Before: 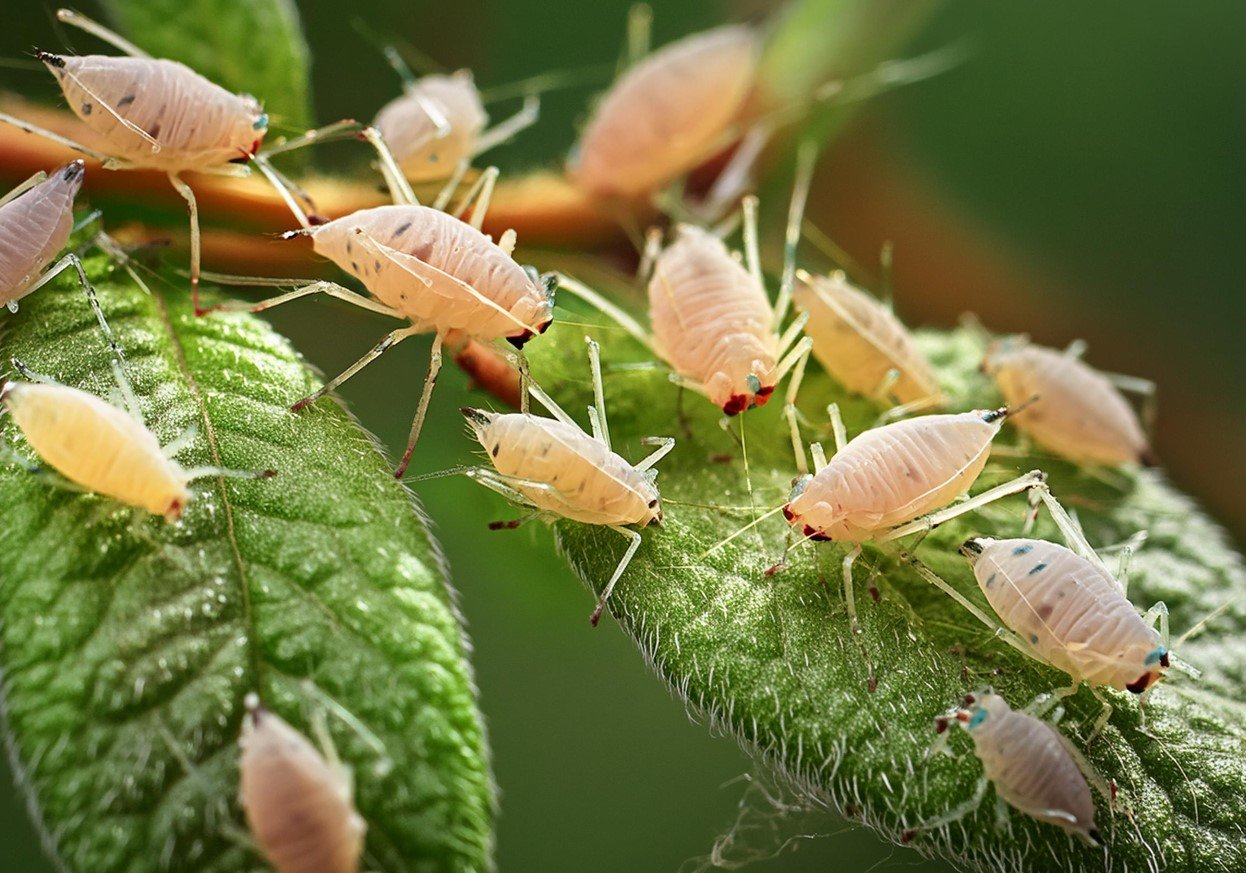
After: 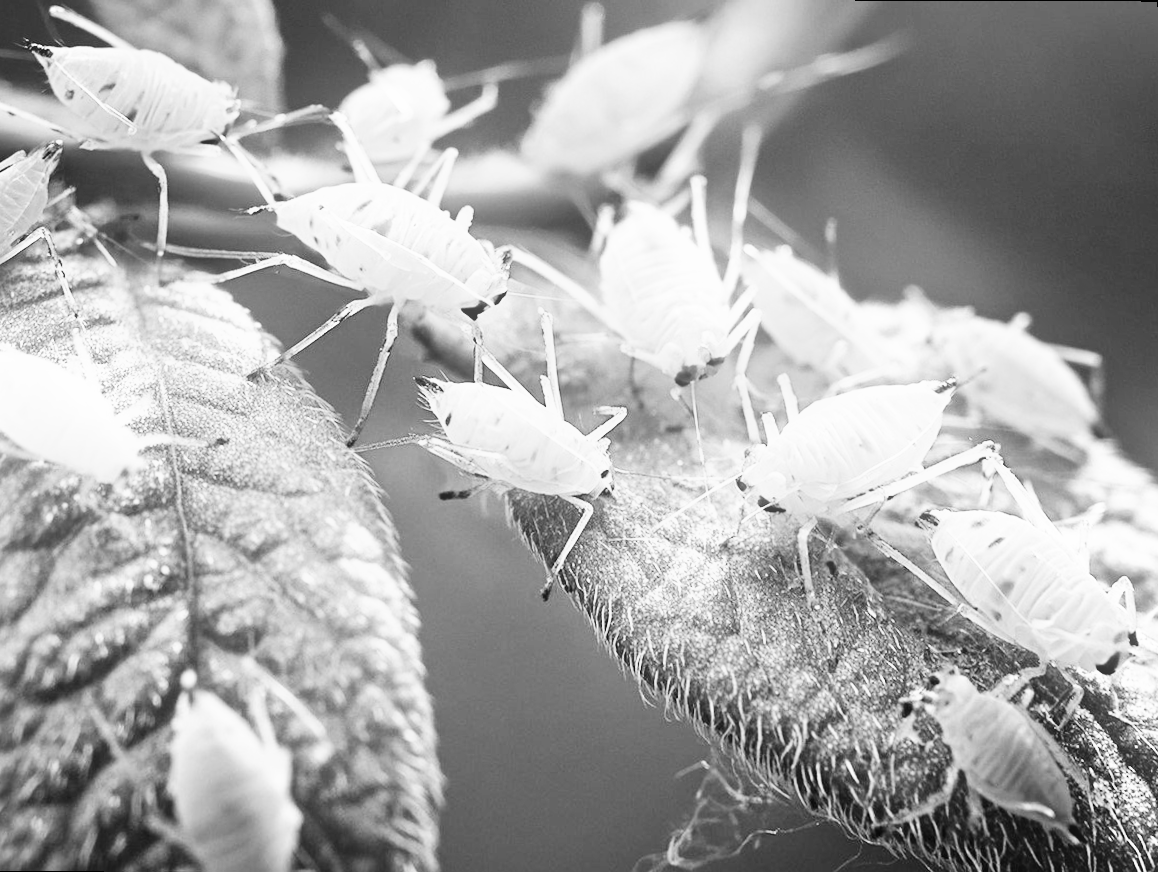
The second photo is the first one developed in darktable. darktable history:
bloom: size 13.65%, threshold 98.39%, strength 4.82%
base curve: curves: ch0 [(0, 0) (0.007, 0.004) (0.027, 0.03) (0.046, 0.07) (0.207, 0.54) (0.442, 0.872) (0.673, 0.972) (1, 1)], preserve colors none
rotate and perspective: rotation 0.215°, lens shift (vertical) -0.139, crop left 0.069, crop right 0.939, crop top 0.002, crop bottom 0.996
monochrome: on, module defaults
